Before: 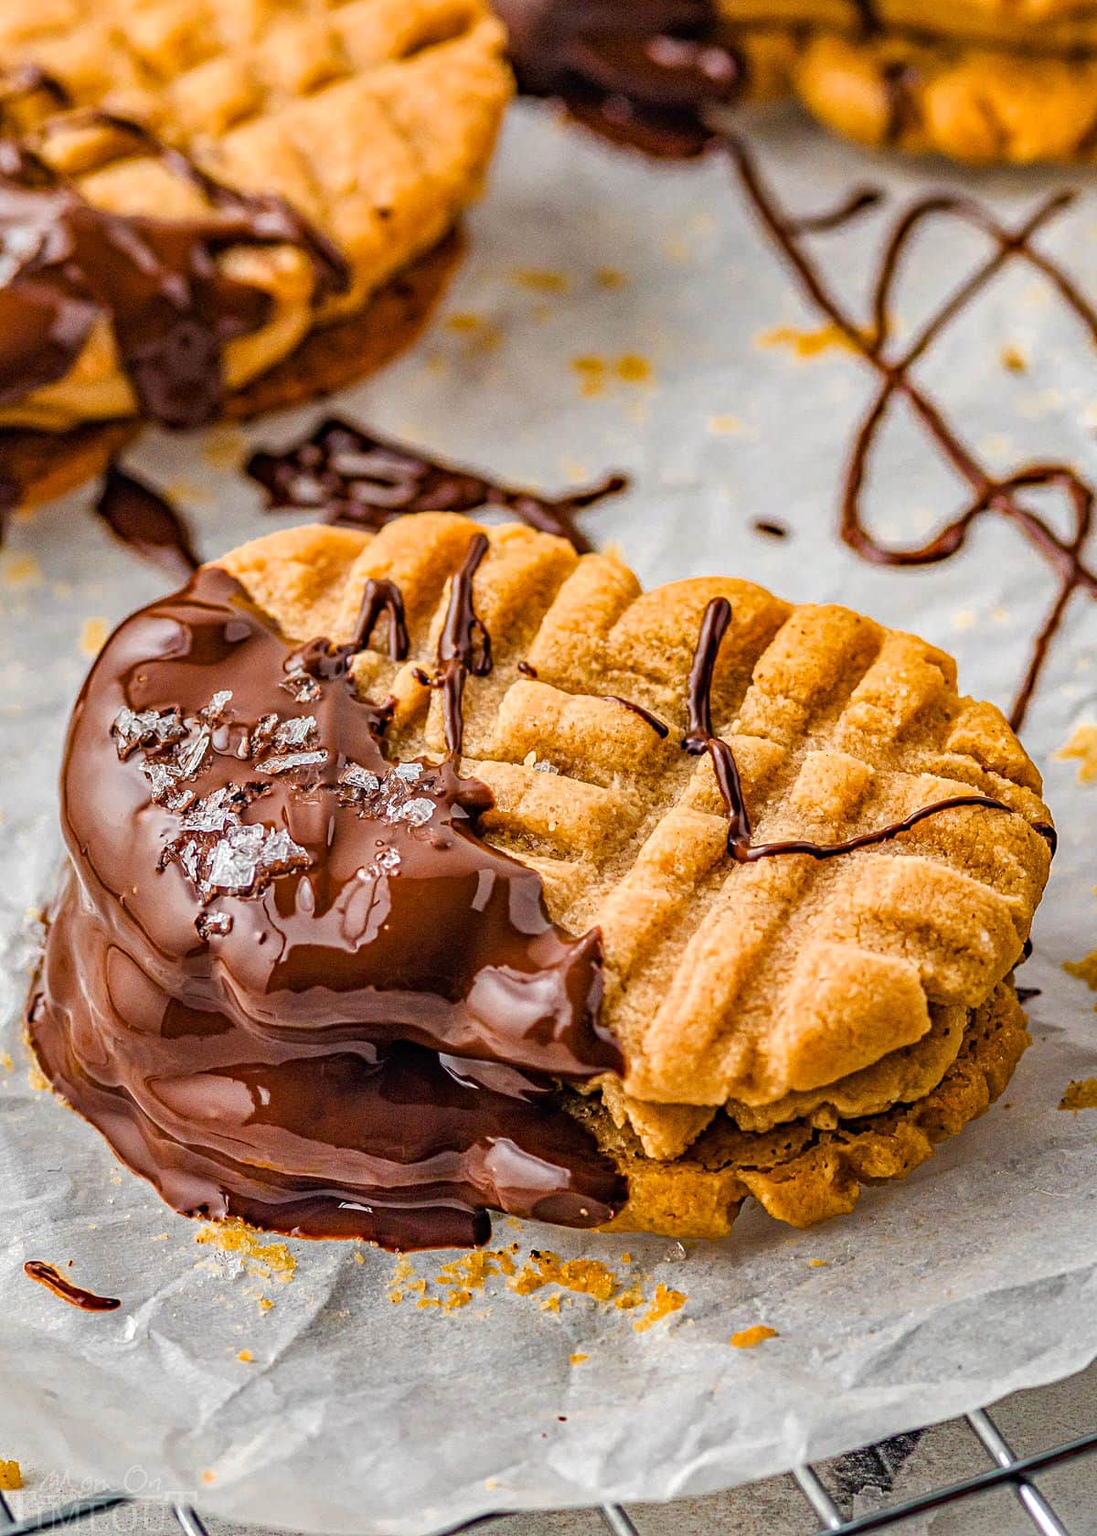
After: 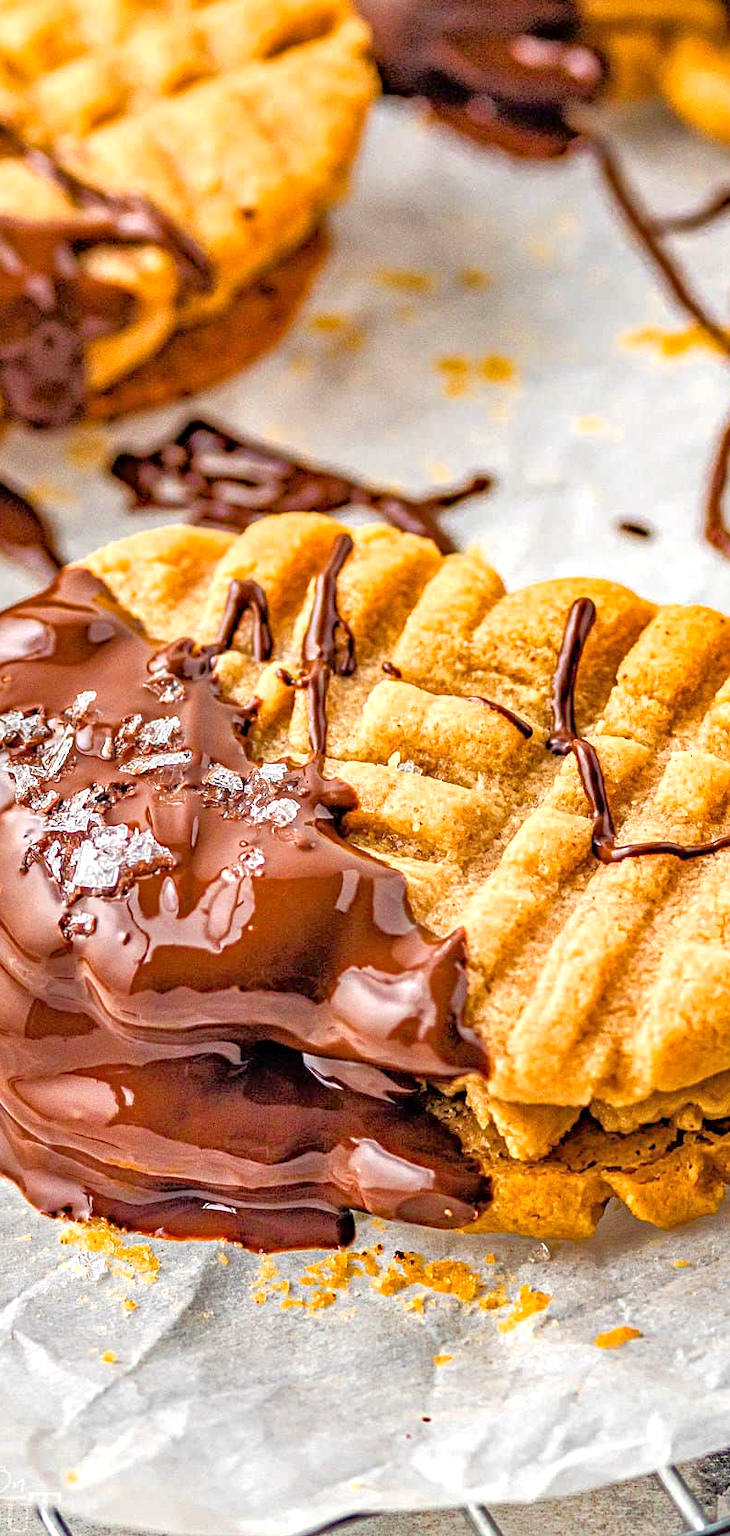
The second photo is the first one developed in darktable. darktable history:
tone equalizer: -7 EV 0.162 EV, -6 EV 0.636 EV, -5 EV 1.16 EV, -4 EV 1.36 EV, -3 EV 1.15 EV, -2 EV 0.6 EV, -1 EV 0.153 EV
crop and rotate: left 12.464%, right 20.941%
exposure: black level correction 0.001, exposure 0.498 EV, compensate highlight preservation false
